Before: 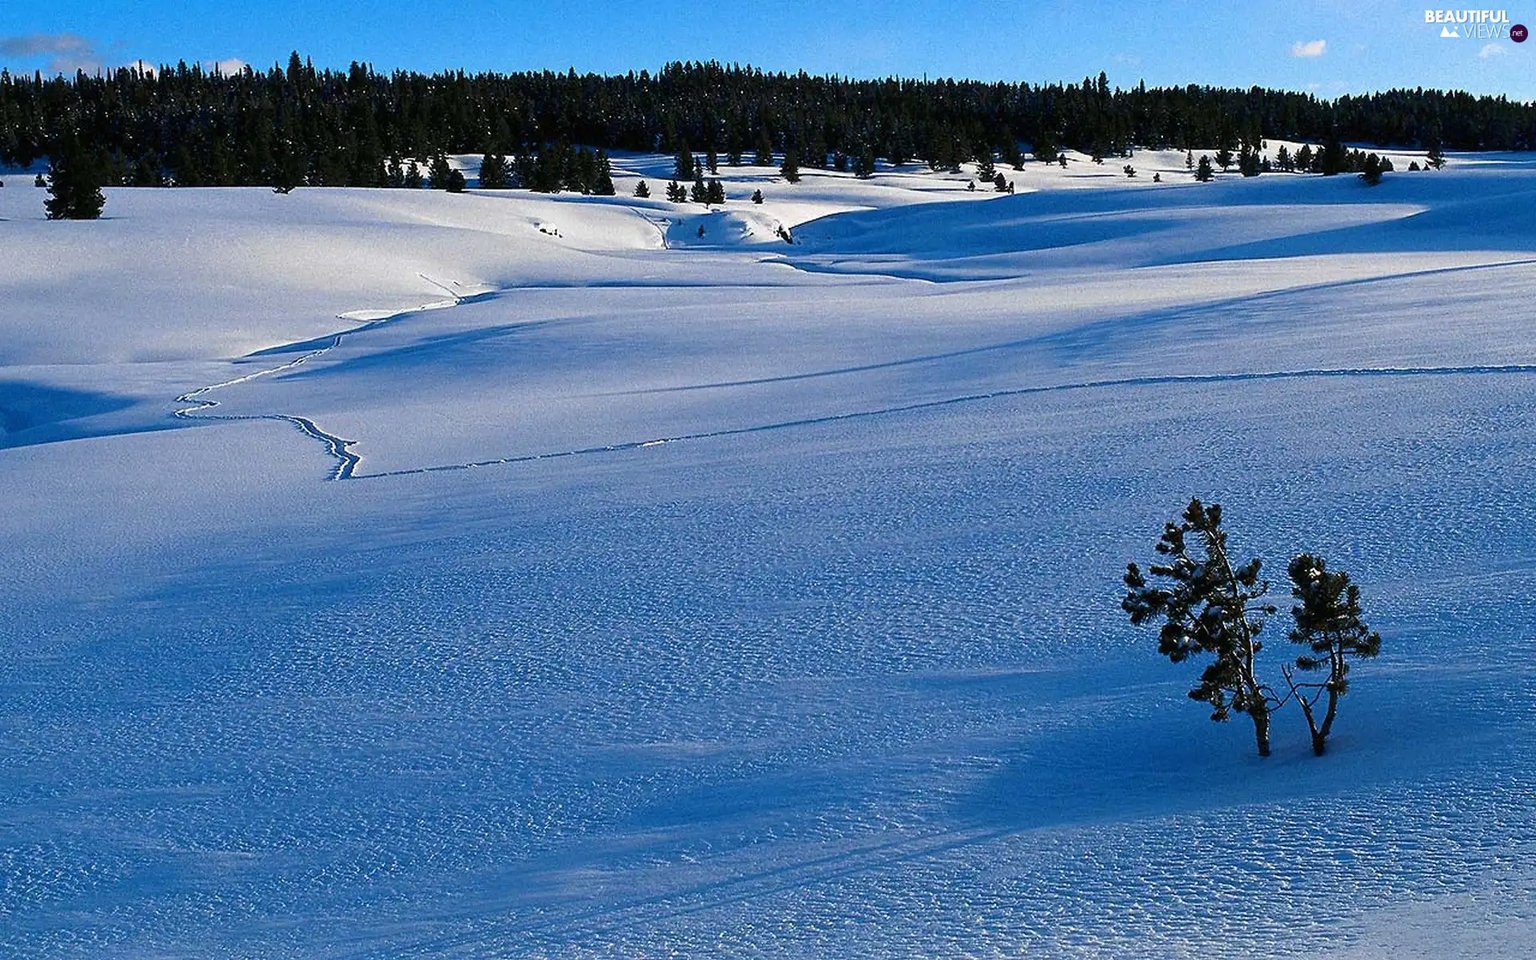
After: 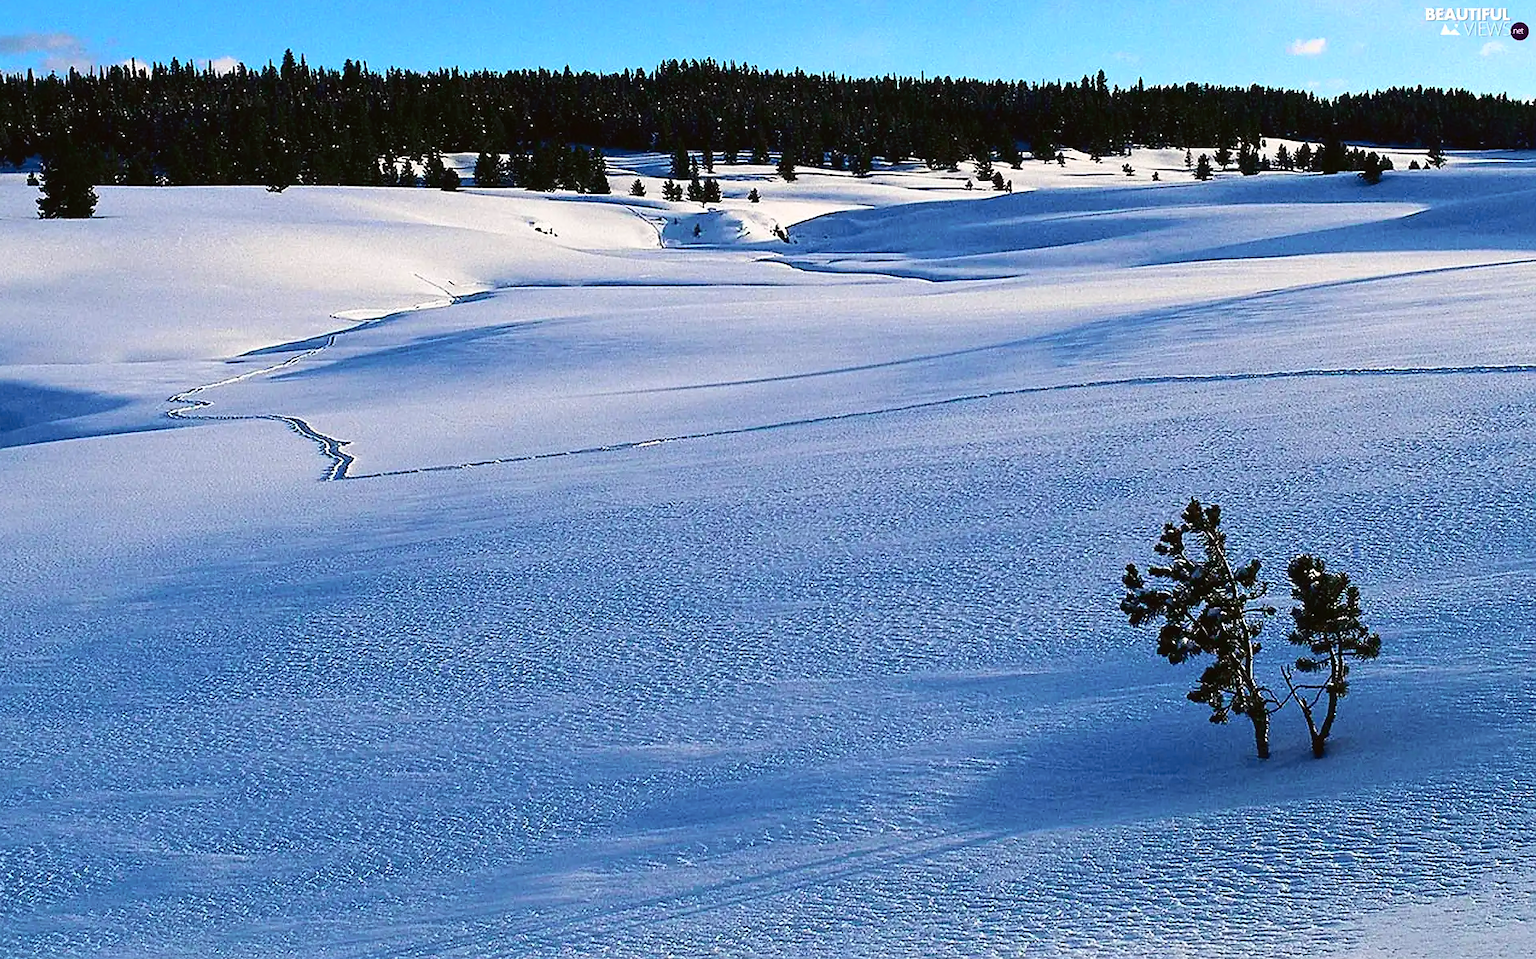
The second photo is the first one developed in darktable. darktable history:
crop and rotate: left 0.541%, top 0.304%, bottom 0.354%
tone curve: curves: ch0 [(0, 0.023) (0.1, 0.084) (0.184, 0.168) (0.45, 0.54) (0.57, 0.683) (0.722, 0.825) (0.877, 0.948) (1, 1)]; ch1 [(0, 0) (0.414, 0.395) (0.453, 0.437) (0.502, 0.509) (0.521, 0.519) (0.573, 0.568) (0.618, 0.61) (0.654, 0.642) (1, 1)]; ch2 [(0, 0) (0.421, 0.43) (0.45, 0.463) (0.492, 0.504) (0.511, 0.519) (0.557, 0.557) (0.602, 0.605) (1, 1)], color space Lab, independent channels, preserve colors none
sharpen: radius 1.474, amount 0.409, threshold 1.737
exposure: compensate highlight preservation false
